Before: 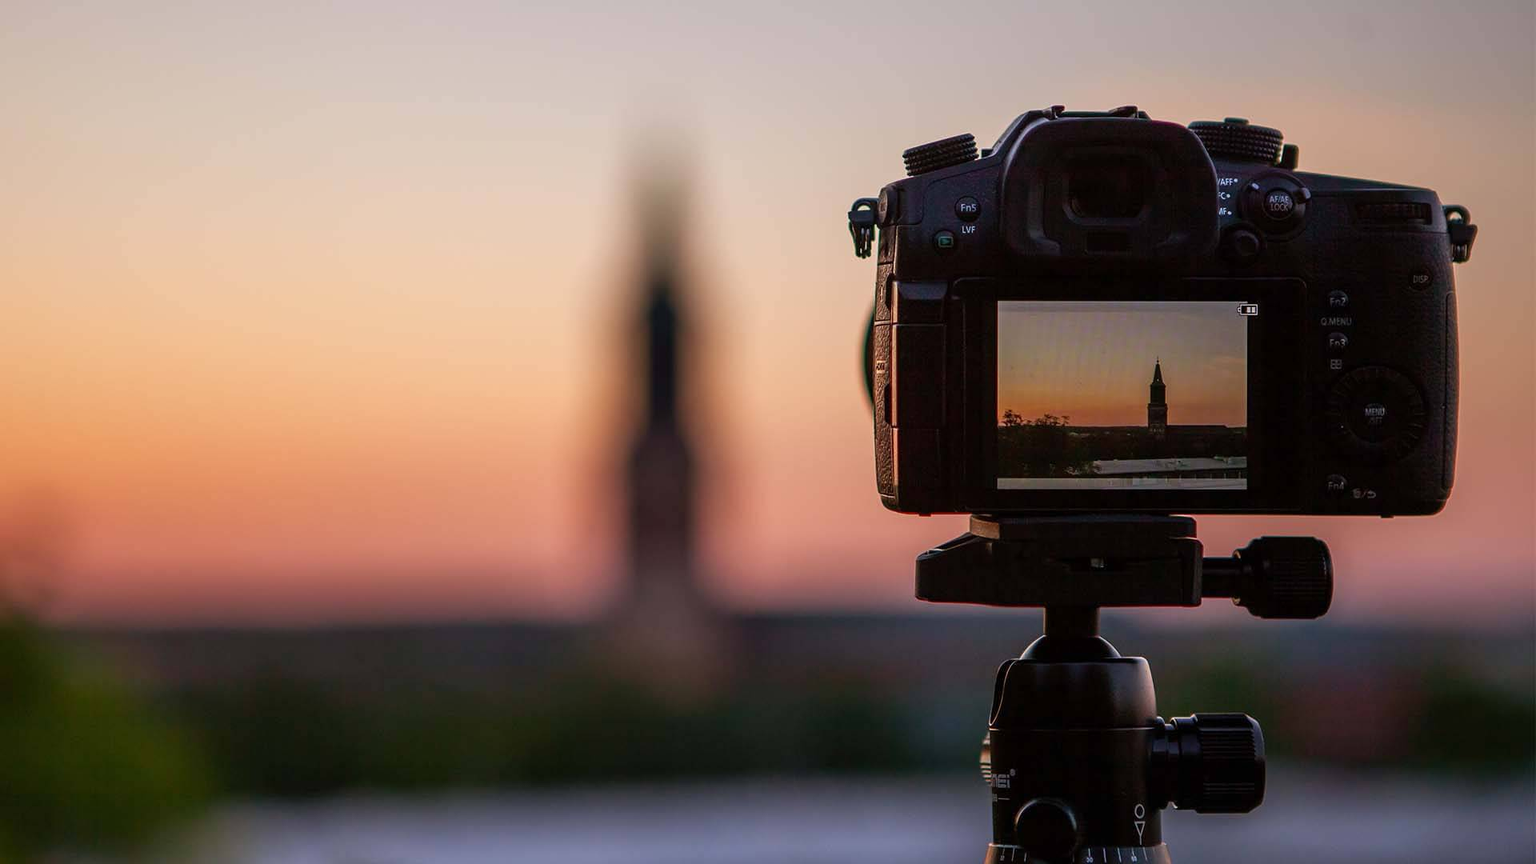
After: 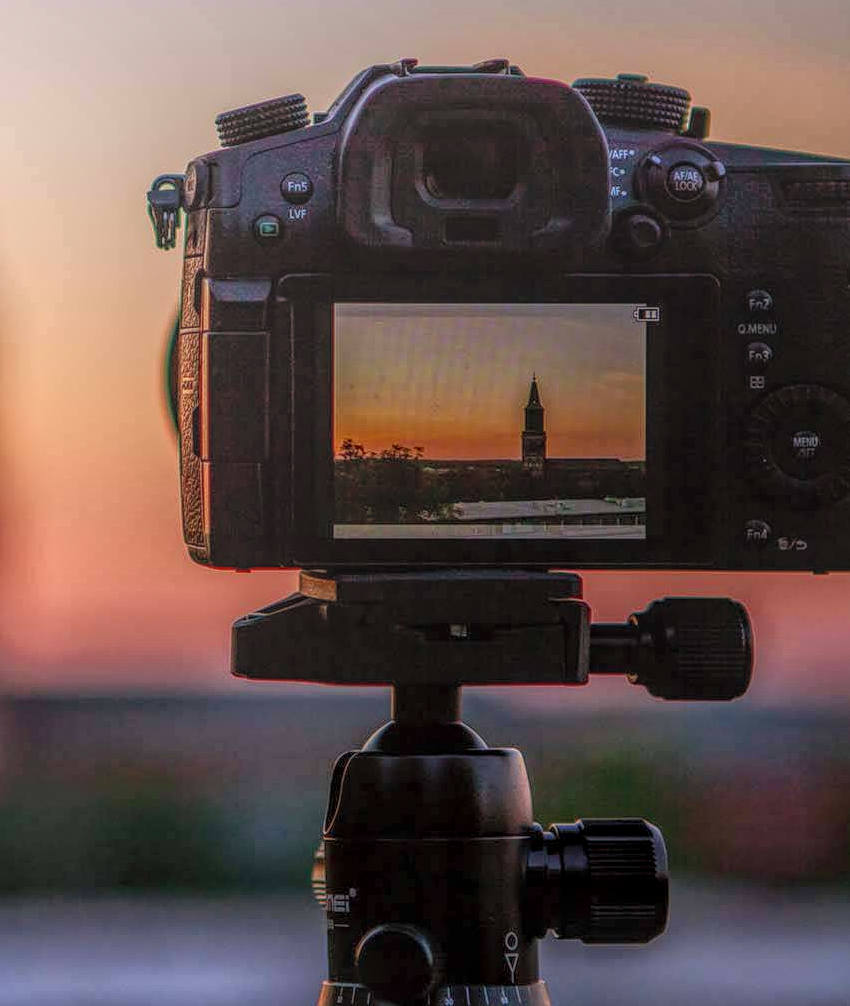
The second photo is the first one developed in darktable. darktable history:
exposure: exposure 0.163 EV, compensate exposure bias true, compensate highlight preservation false
contrast brightness saturation: contrast 0.074, brightness 0.085, saturation 0.179
crop: left 47.601%, top 6.816%, right 8.077%
local contrast: highlights 20%, shadows 28%, detail 199%, midtone range 0.2
